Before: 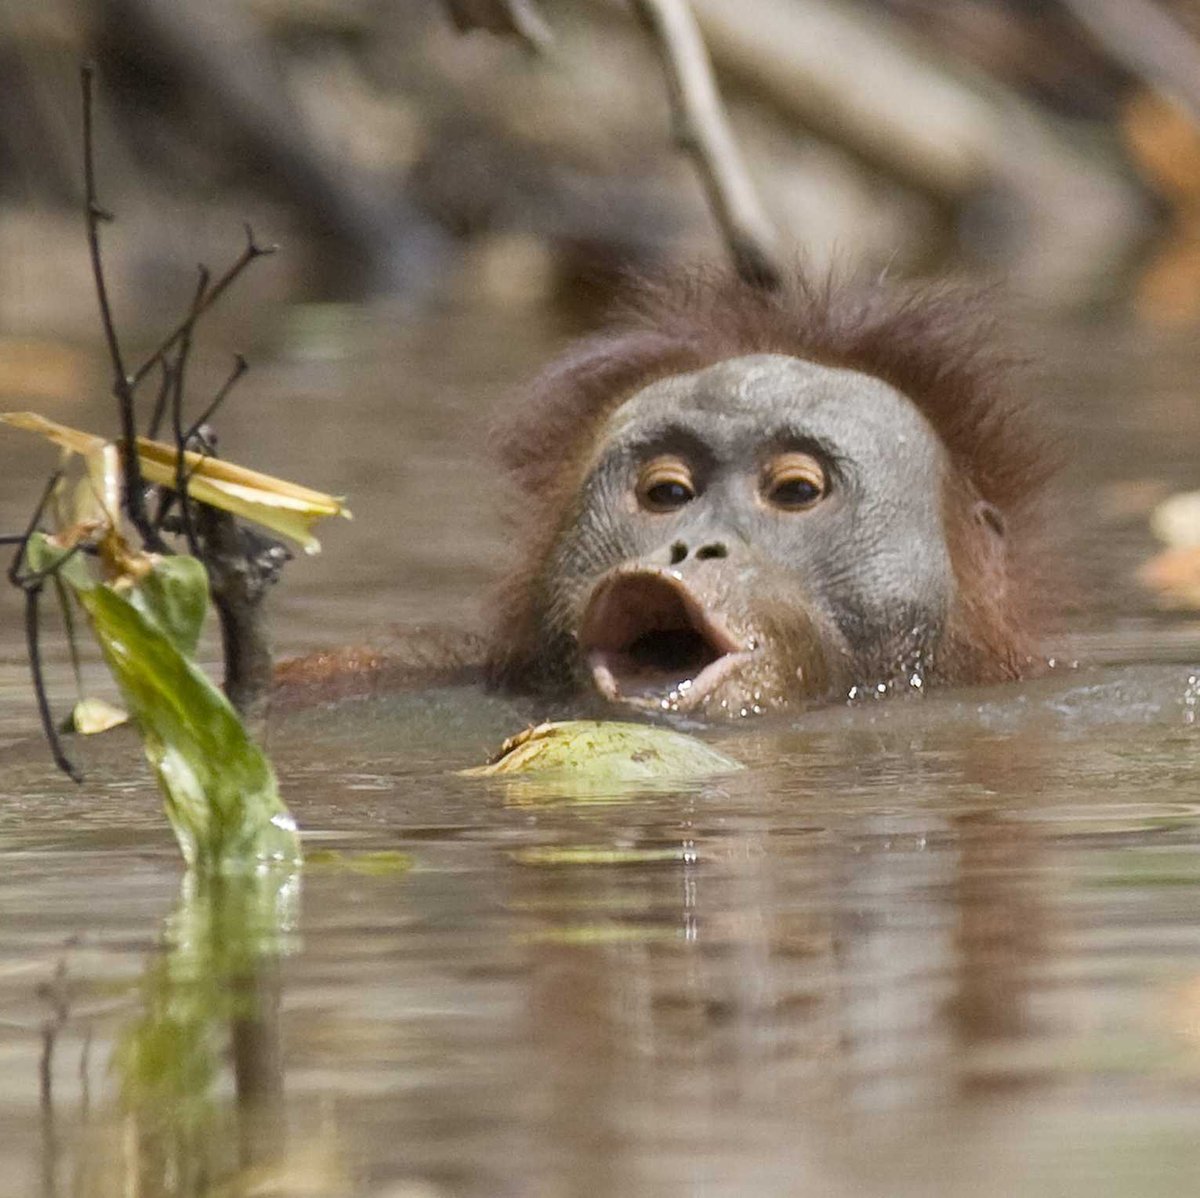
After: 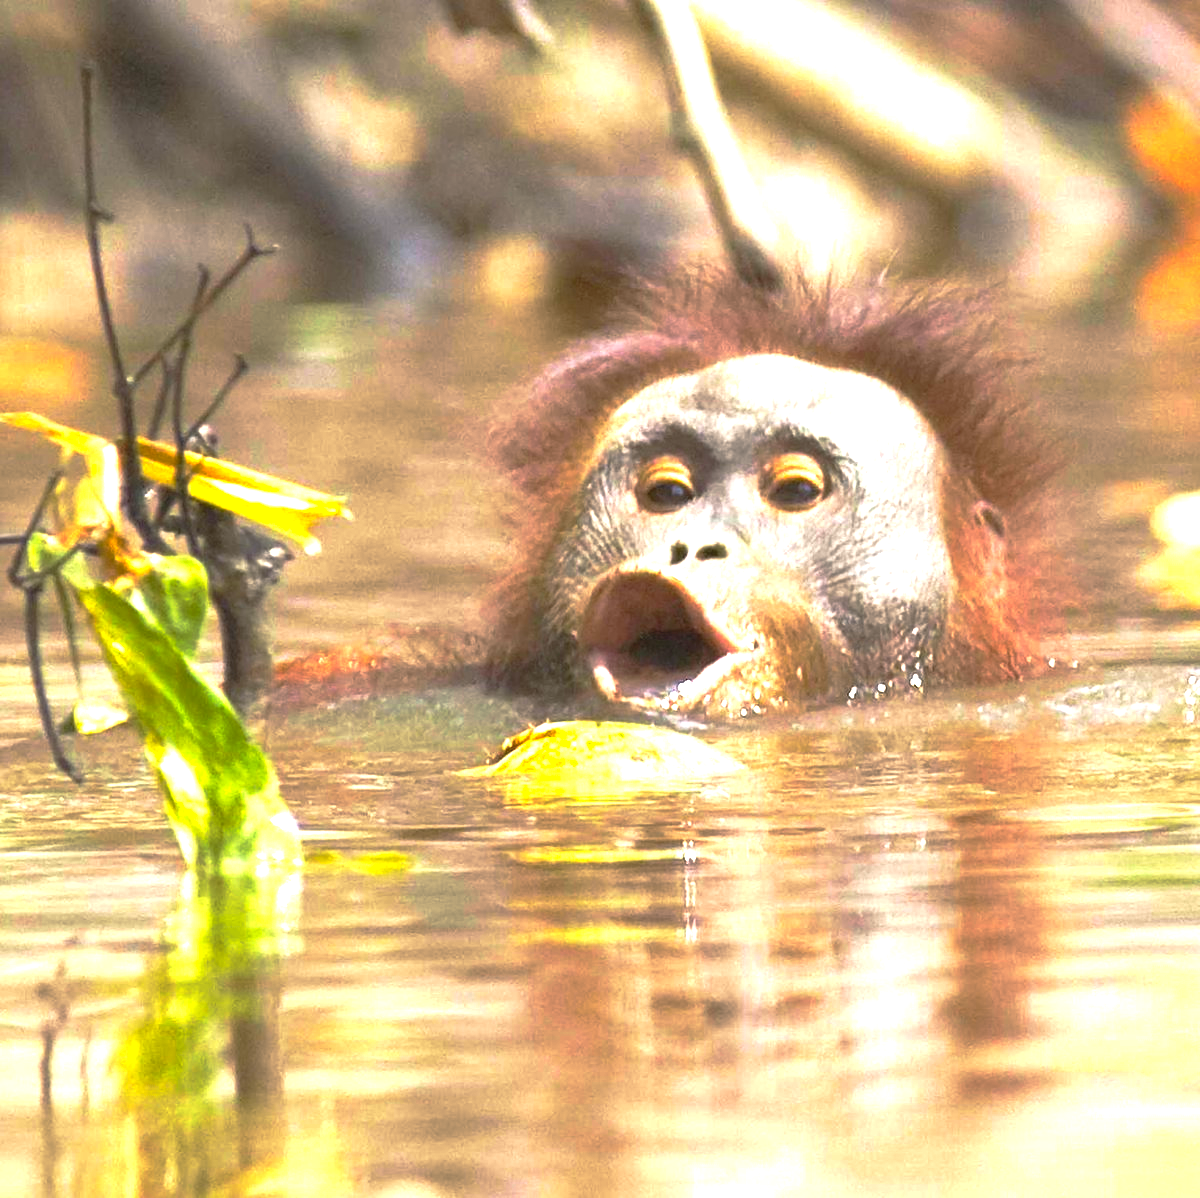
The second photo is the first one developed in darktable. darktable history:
contrast brightness saturation: contrast -0.19, saturation 0.19
exposure: black level correction 0, exposure 1.9 EV, compensate highlight preservation false
base curve: curves: ch0 [(0, 0) (0.595, 0.418) (1, 1)], preserve colors none
